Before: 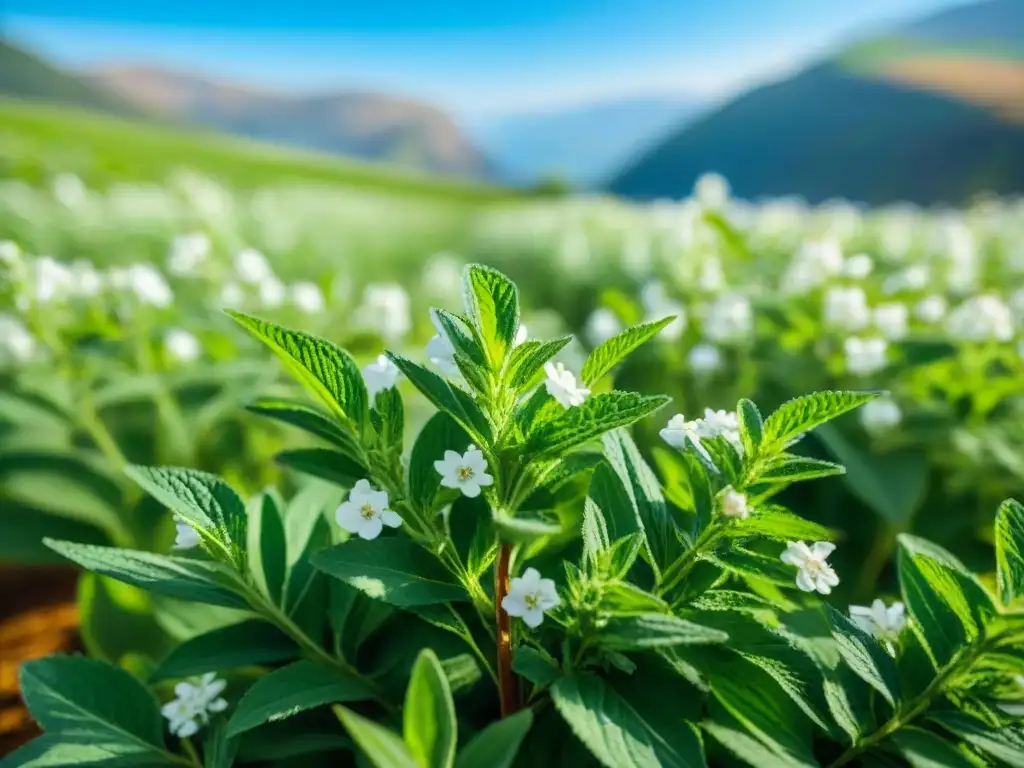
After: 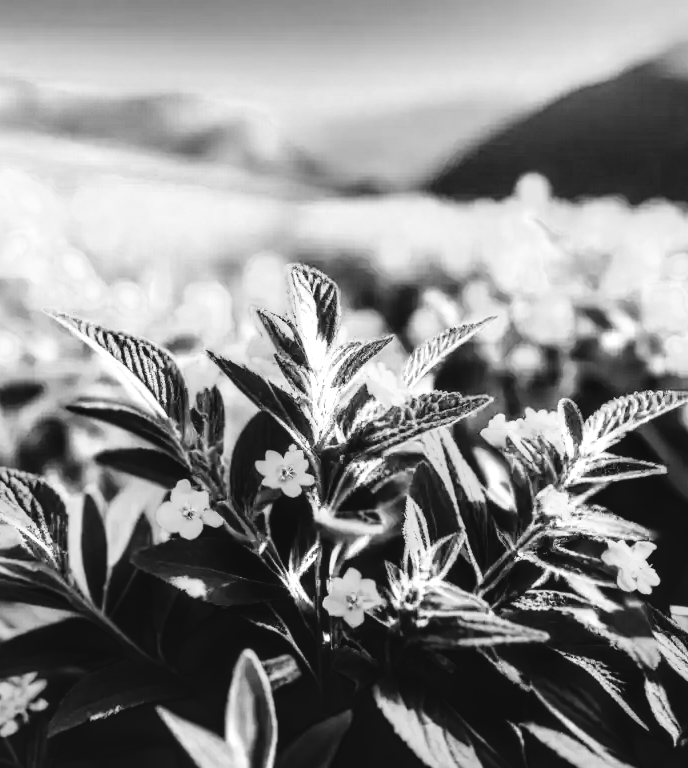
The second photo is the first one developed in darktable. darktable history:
crop and rotate: left 17.534%, right 15.221%
local contrast: on, module defaults
color zones: curves: ch0 [(0.002, 0.593) (0.143, 0.417) (0.285, 0.541) (0.455, 0.289) (0.608, 0.327) (0.727, 0.283) (0.869, 0.571) (1, 0.603)]; ch1 [(0, 0) (0.143, 0) (0.286, 0) (0.429, 0) (0.571, 0) (0.714, 0) (0.857, 0)]
base curve: curves: ch0 [(0, 0) (0.032, 0.025) (0.121, 0.166) (0.206, 0.329) (0.605, 0.79) (1, 1)], preserve colors none
tone equalizer: -8 EV -0.434 EV, -7 EV -0.358 EV, -6 EV -0.295 EV, -5 EV -0.227 EV, -3 EV 0.228 EV, -2 EV 0.363 EV, -1 EV 0.388 EV, +0 EV 0.41 EV
tone curve: curves: ch0 [(0, 0.039) (0.104, 0.094) (0.285, 0.301) (0.673, 0.796) (0.845, 0.932) (0.994, 0.971)]; ch1 [(0, 0) (0.356, 0.385) (0.424, 0.405) (0.498, 0.502) (0.586, 0.57) (0.657, 0.642) (1, 1)]; ch2 [(0, 0) (0.424, 0.438) (0.46, 0.453) (0.515, 0.505) (0.557, 0.57) (0.612, 0.583) (0.722, 0.67) (1, 1)], color space Lab, linked channels, preserve colors none
contrast brightness saturation: contrast 0.093, brightness -0.594, saturation 0.165
